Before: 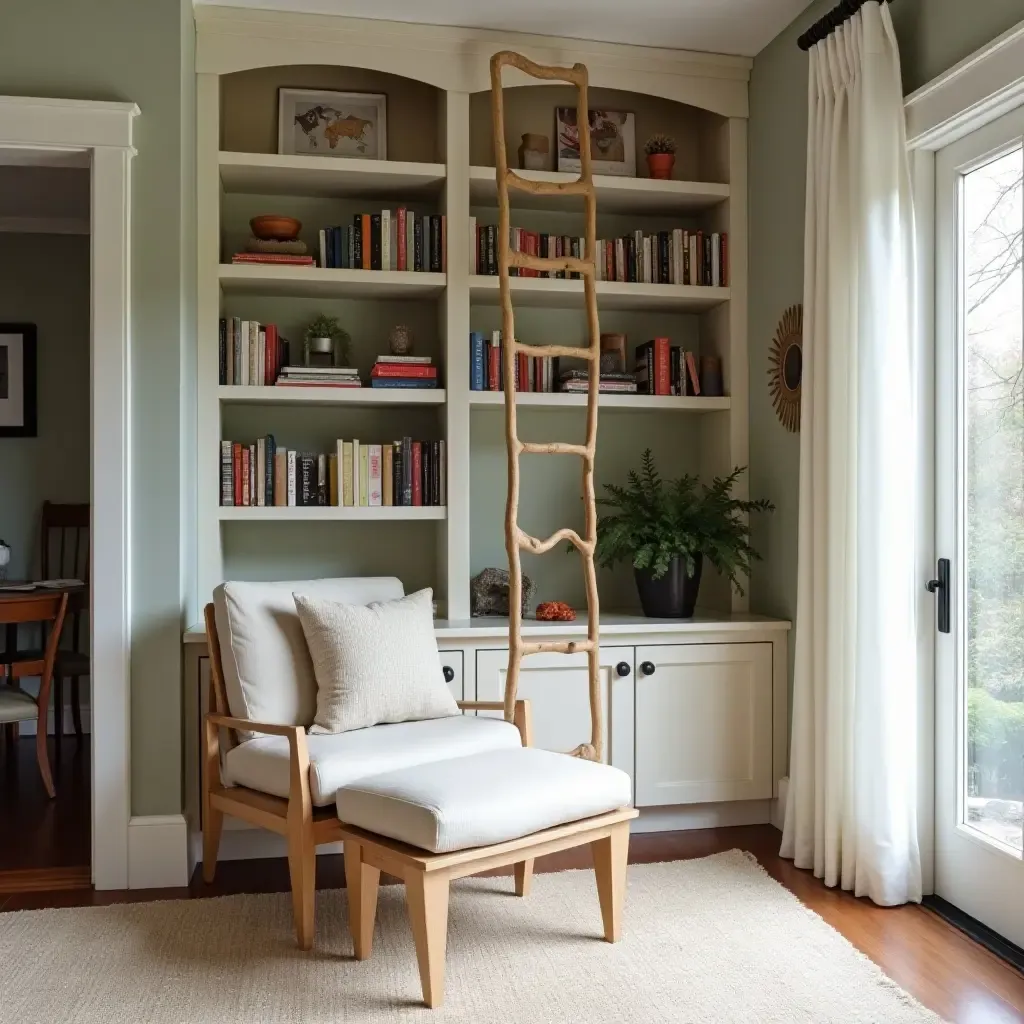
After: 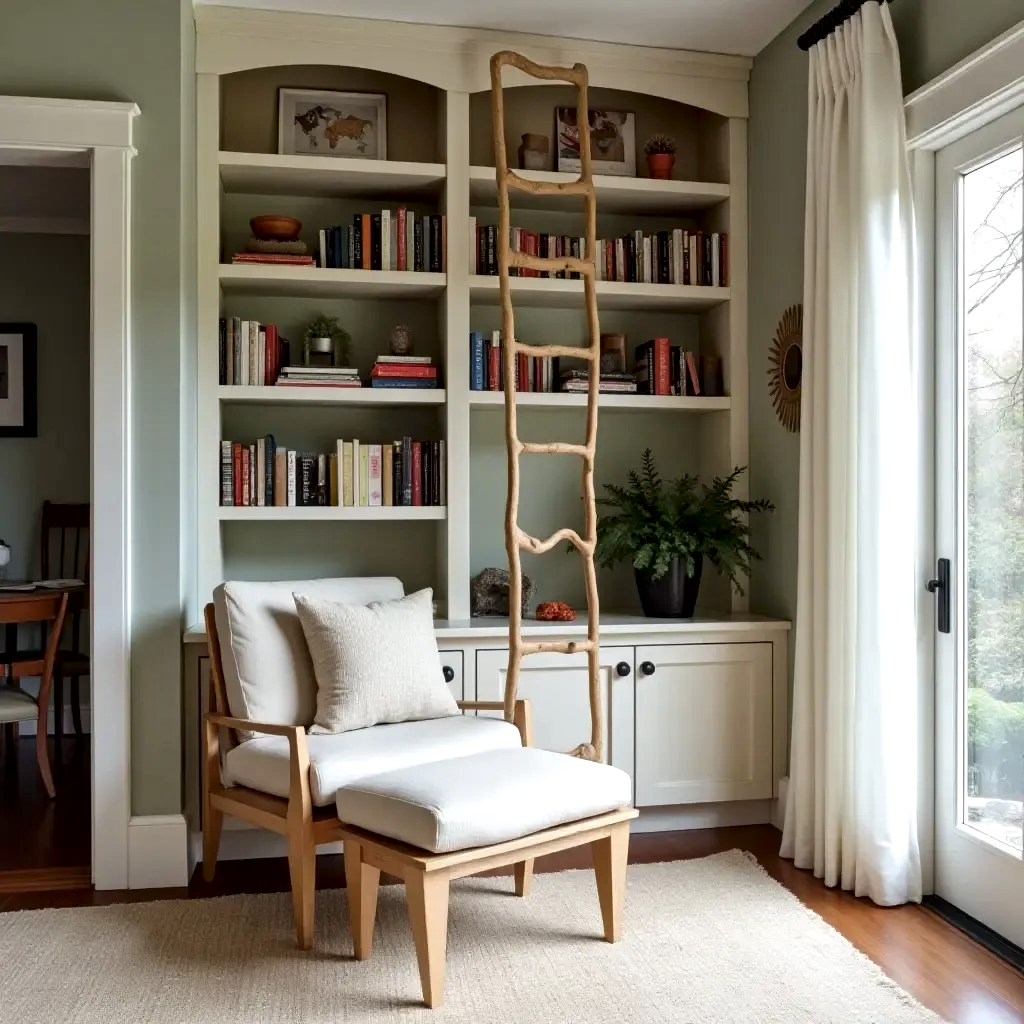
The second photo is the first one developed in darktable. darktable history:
local contrast: mode bilateral grid, contrast 24, coarseness 60, detail 151%, midtone range 0.2
